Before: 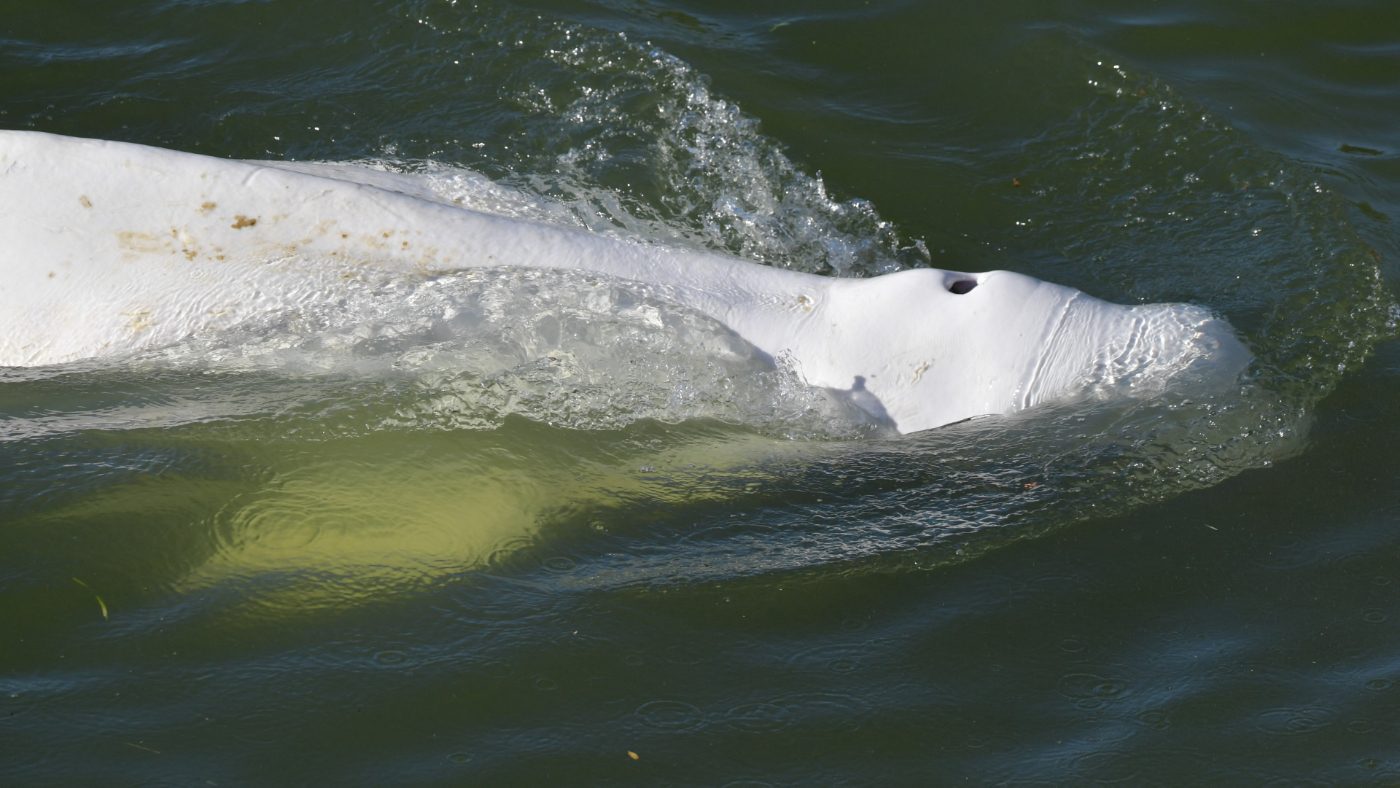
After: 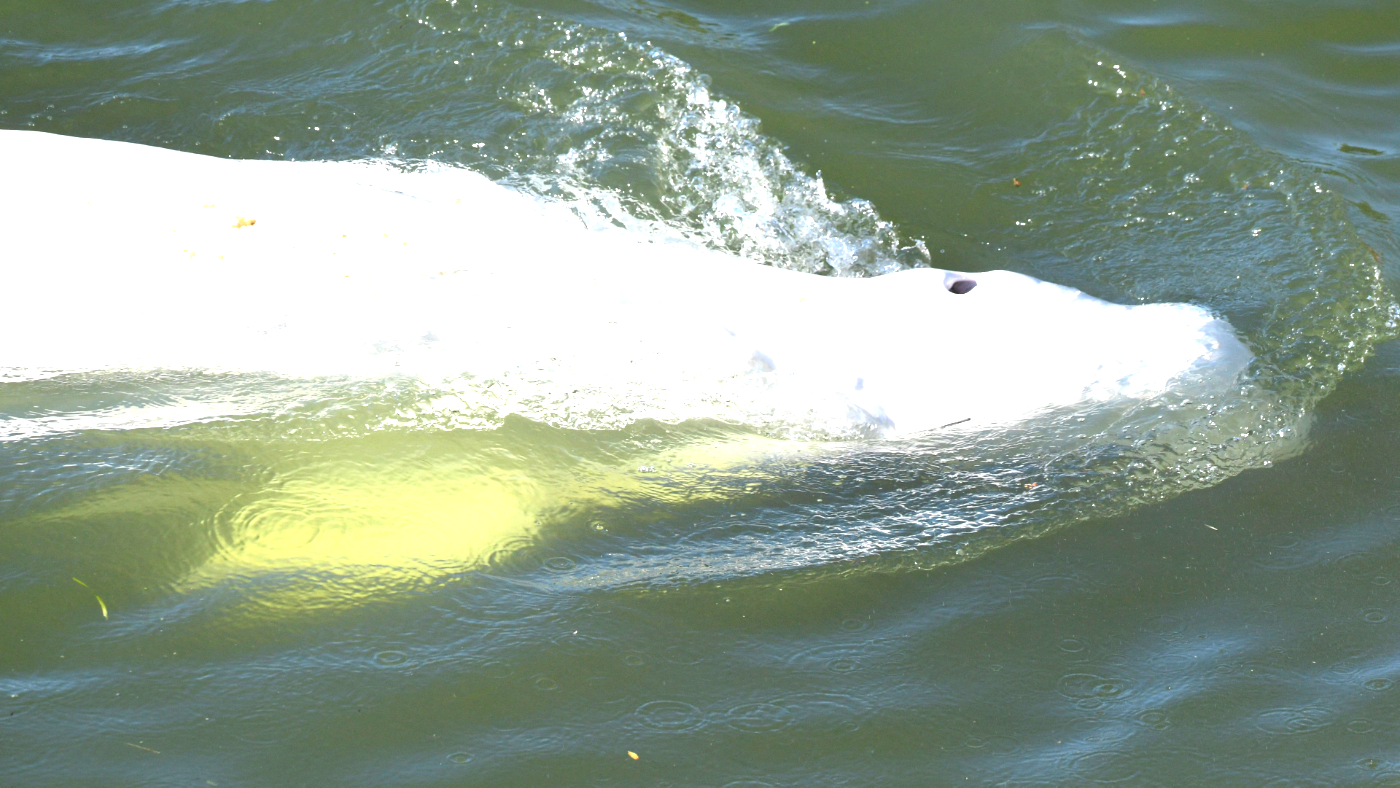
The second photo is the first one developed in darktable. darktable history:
exposure: exposure 2.042 EV, compensate exposure bias true, compensate highlight preservation false
